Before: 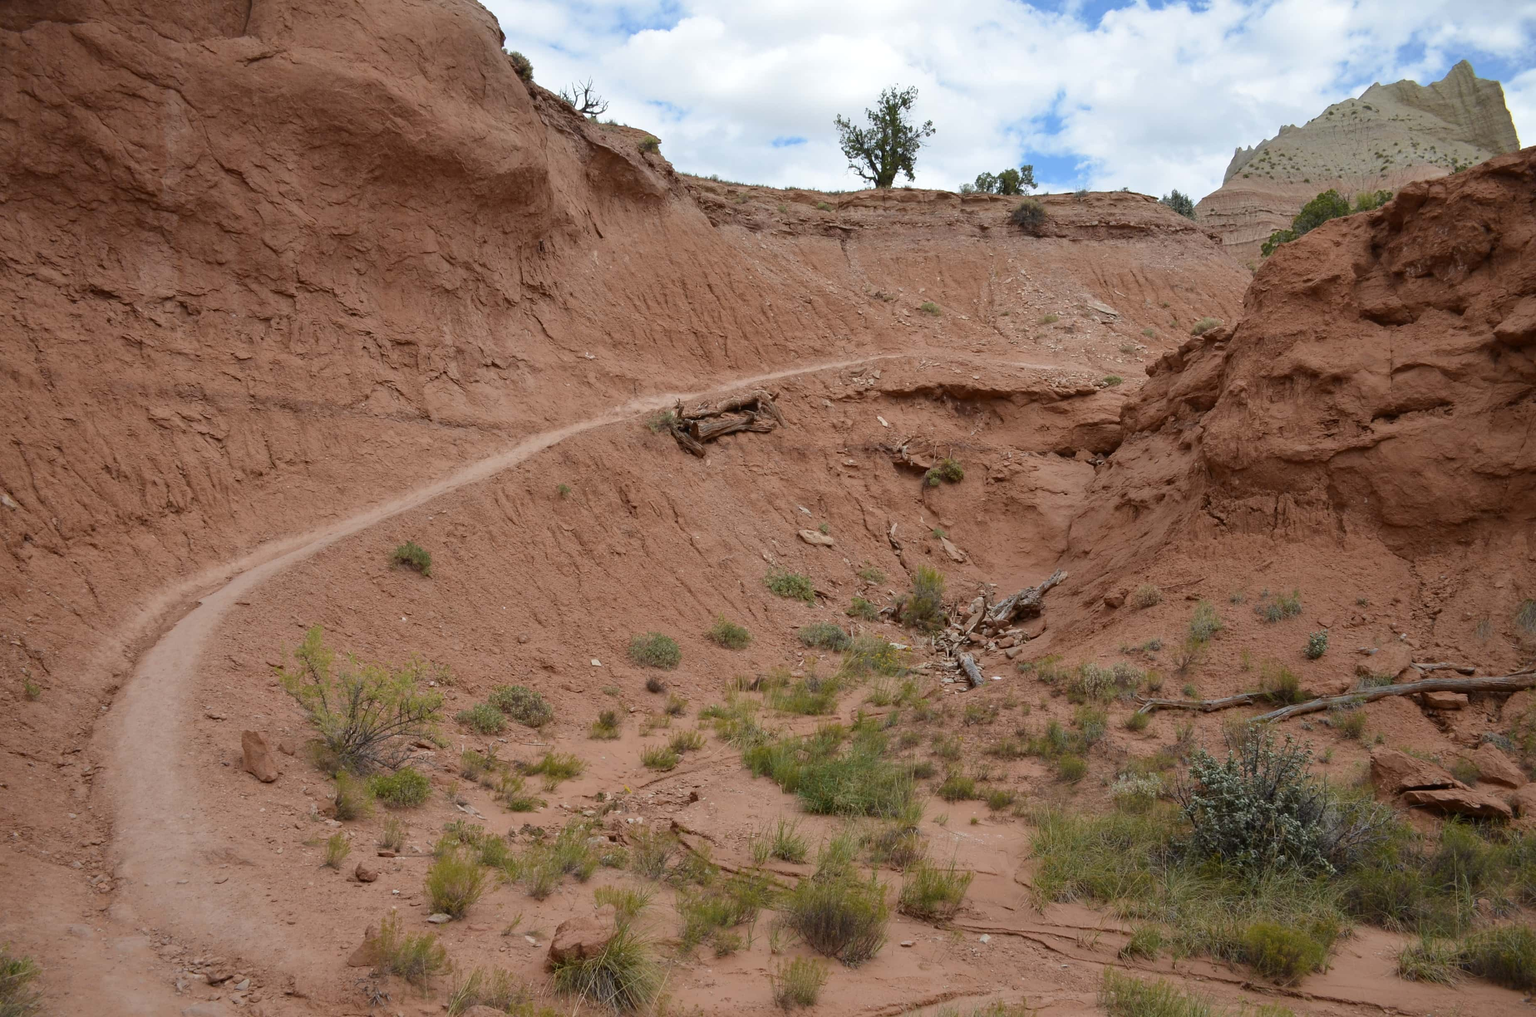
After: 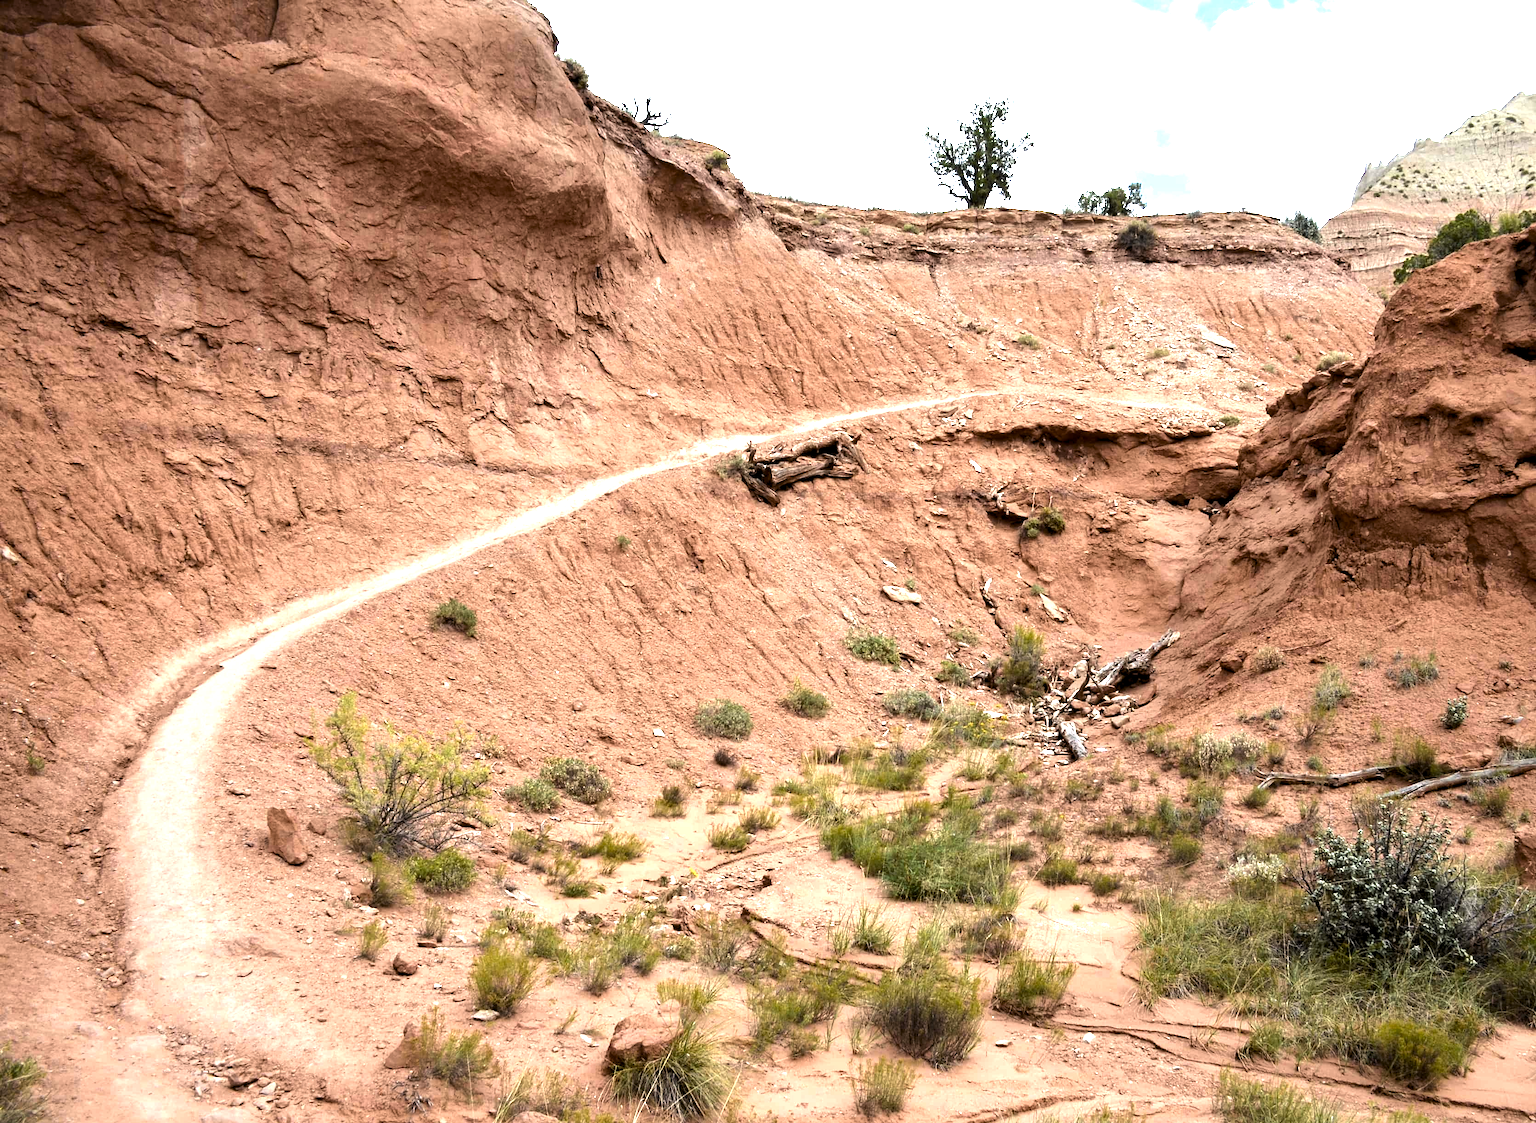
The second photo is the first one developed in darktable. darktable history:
crop: right 9.474%, bottom 0.048%
exposure: black level correction 0.008, exposure 0.979 EV, compensate highlight preservation false
levels: levels [0.044, 0.475, 0.791]
